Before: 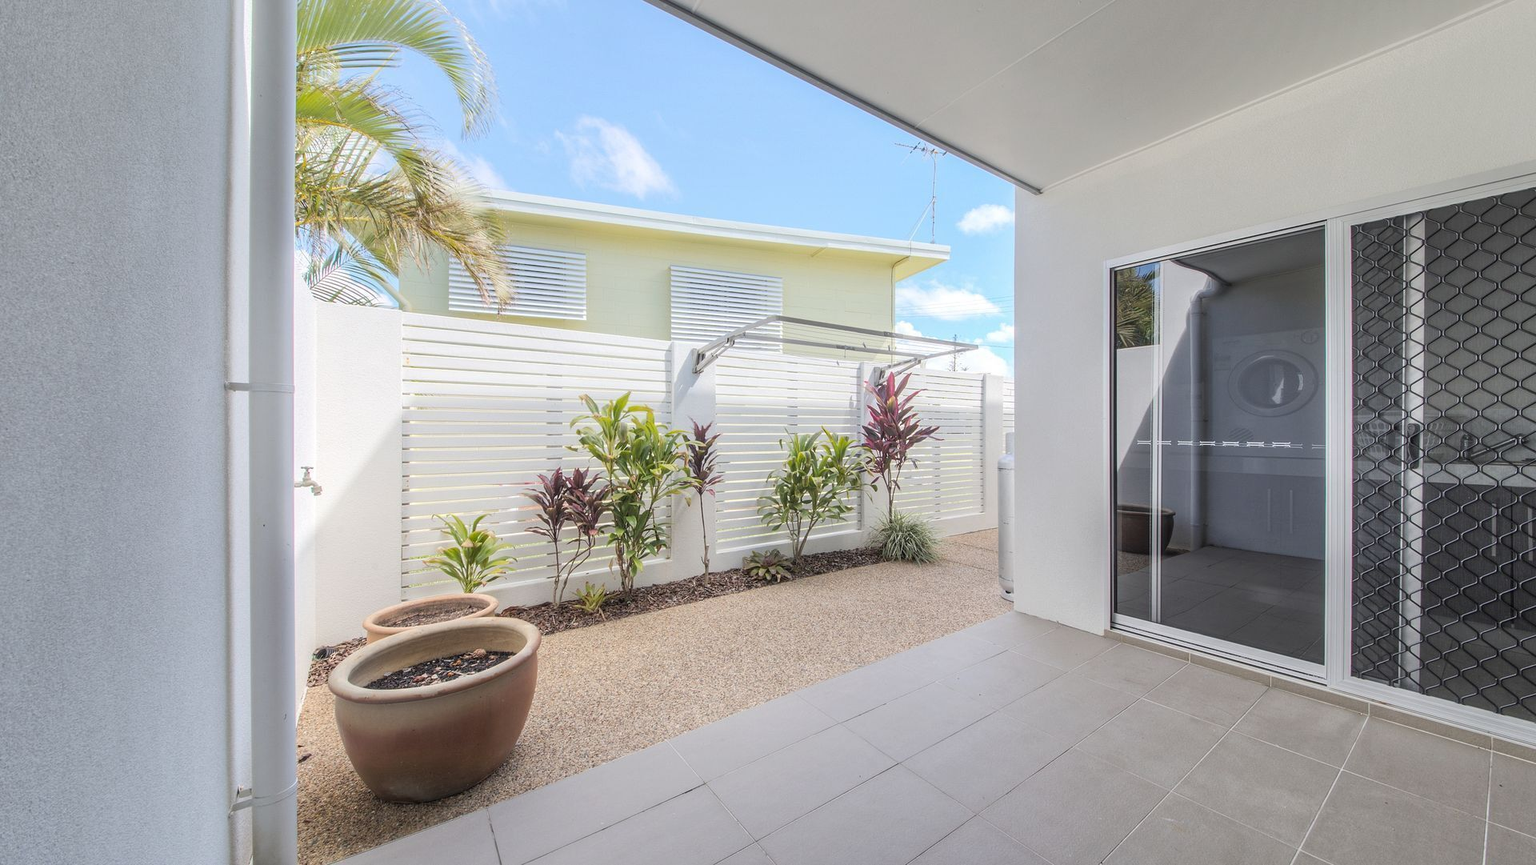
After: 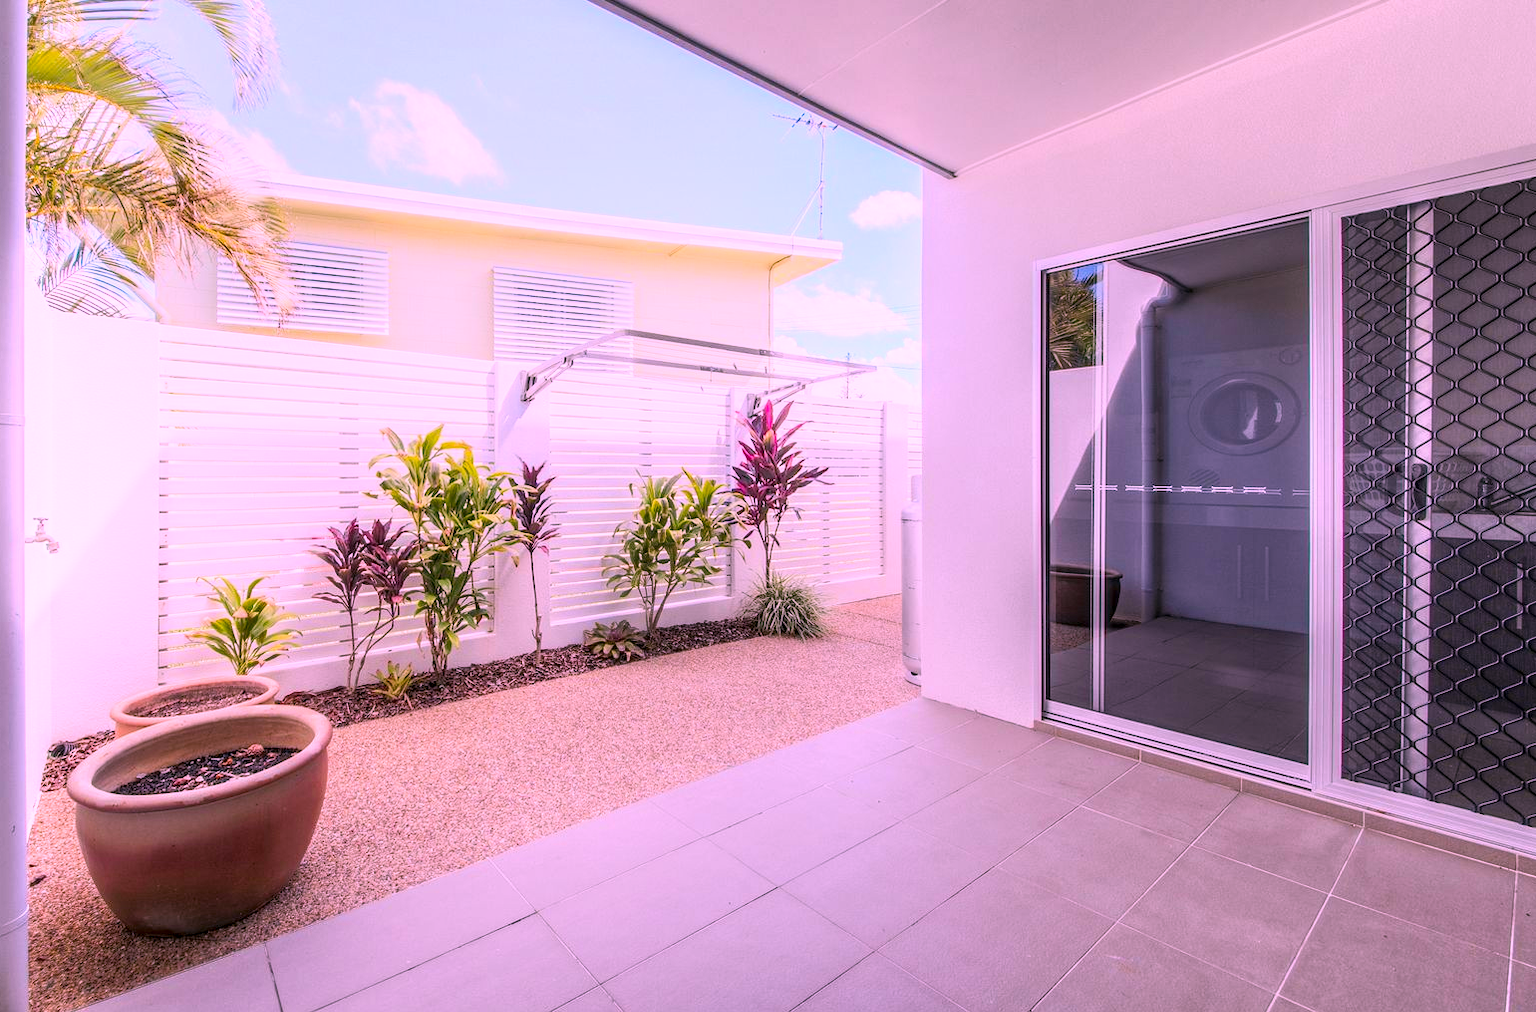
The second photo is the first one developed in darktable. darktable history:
color correction: highlights a* 19.39, highlights b* -12.06, saturation 1.68
crop and rotate: left 17.906%, top 6.005%, right 1.833%
local contrast: on, module defaults
shadows and highlights: shadows -61.94, white point adjustment -5.35, highlights 59.75
